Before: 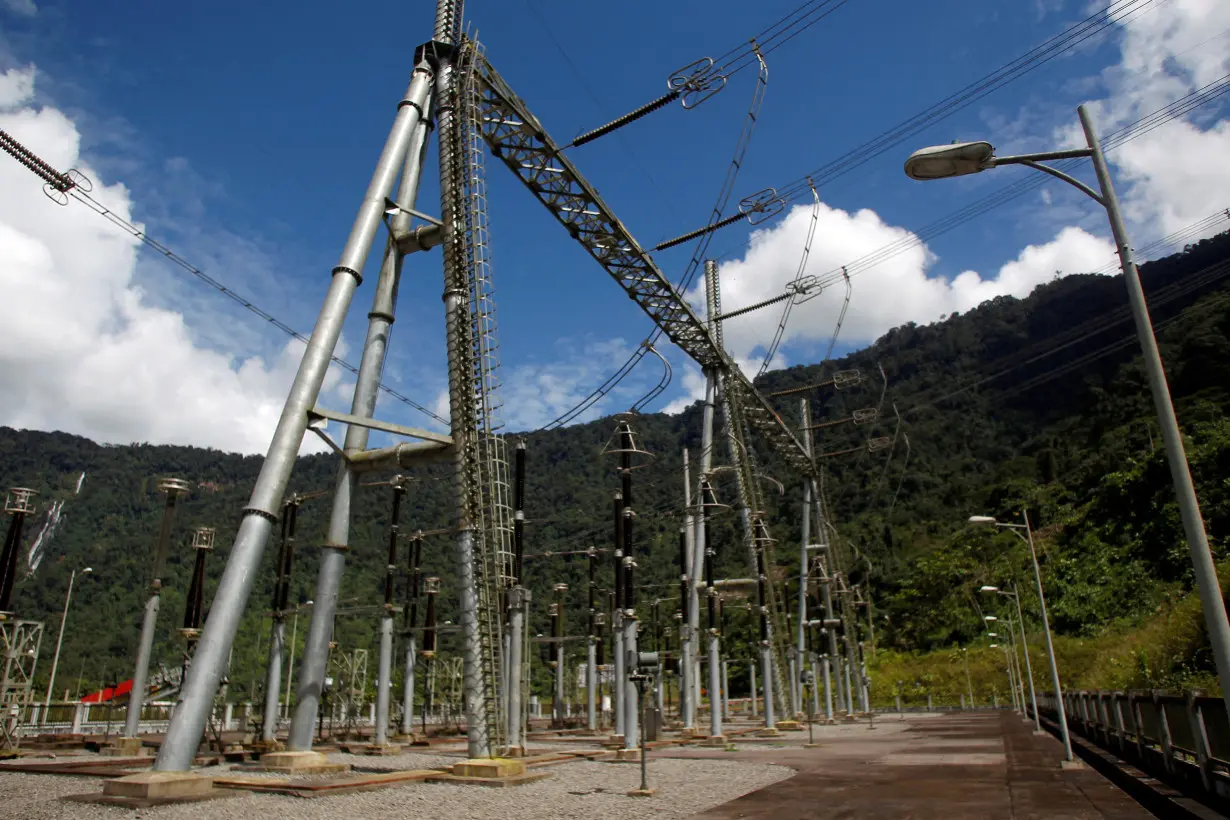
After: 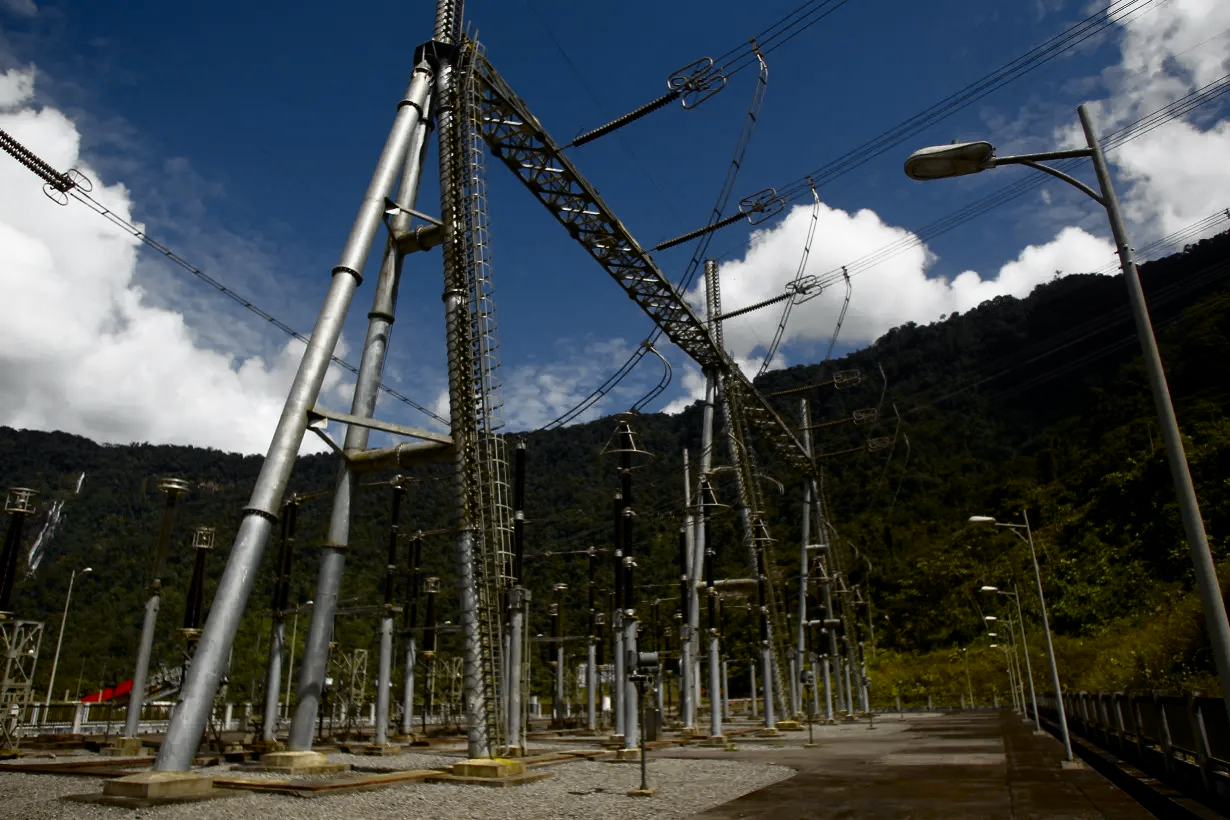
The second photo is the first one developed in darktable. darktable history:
rgb curve: curves: ch0 [(0, 0) (0.415, 0.237) (1, 1)]
tone curve: curves: ch0 [(0, 0) (0.136, 0.084) (0.346, 0.366) (0.489, 0.559) (0.66, 0.748) (0.849, 0.902) (1, 0.974)]; ch1 [(0, 0) (0.353, 0.344) (0.45, 0.46) (0.498, 0.498) (0.521, 0.512) (0.563, 0.559) (0.592, 0.605) (0.641, 0.673) (1, 1)]; ch2 [(0, 0) (0.333, 0.346) (0.375, 0.375) (0.424, 0.43) (0.476, 0.492) (0.502, 0.502) (0.524, 0.531) (0.579, 0.61) (0.612, 0.644) (0.641, 0.722) (1, 1)], color space Lab, independent channels, preserve colors none
